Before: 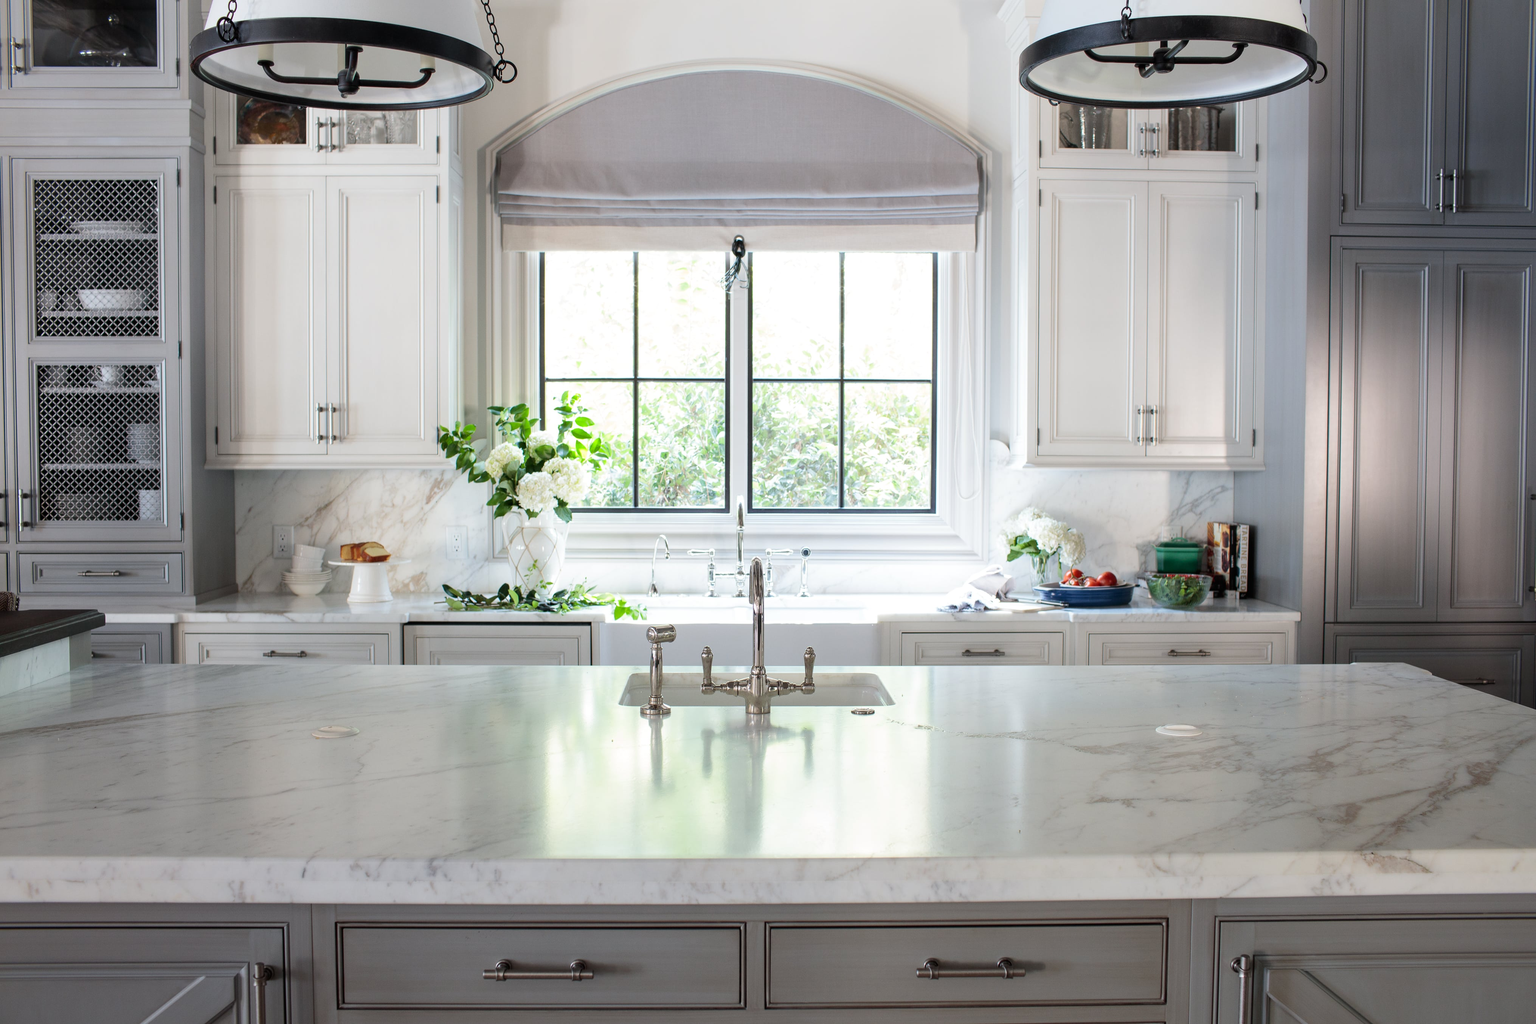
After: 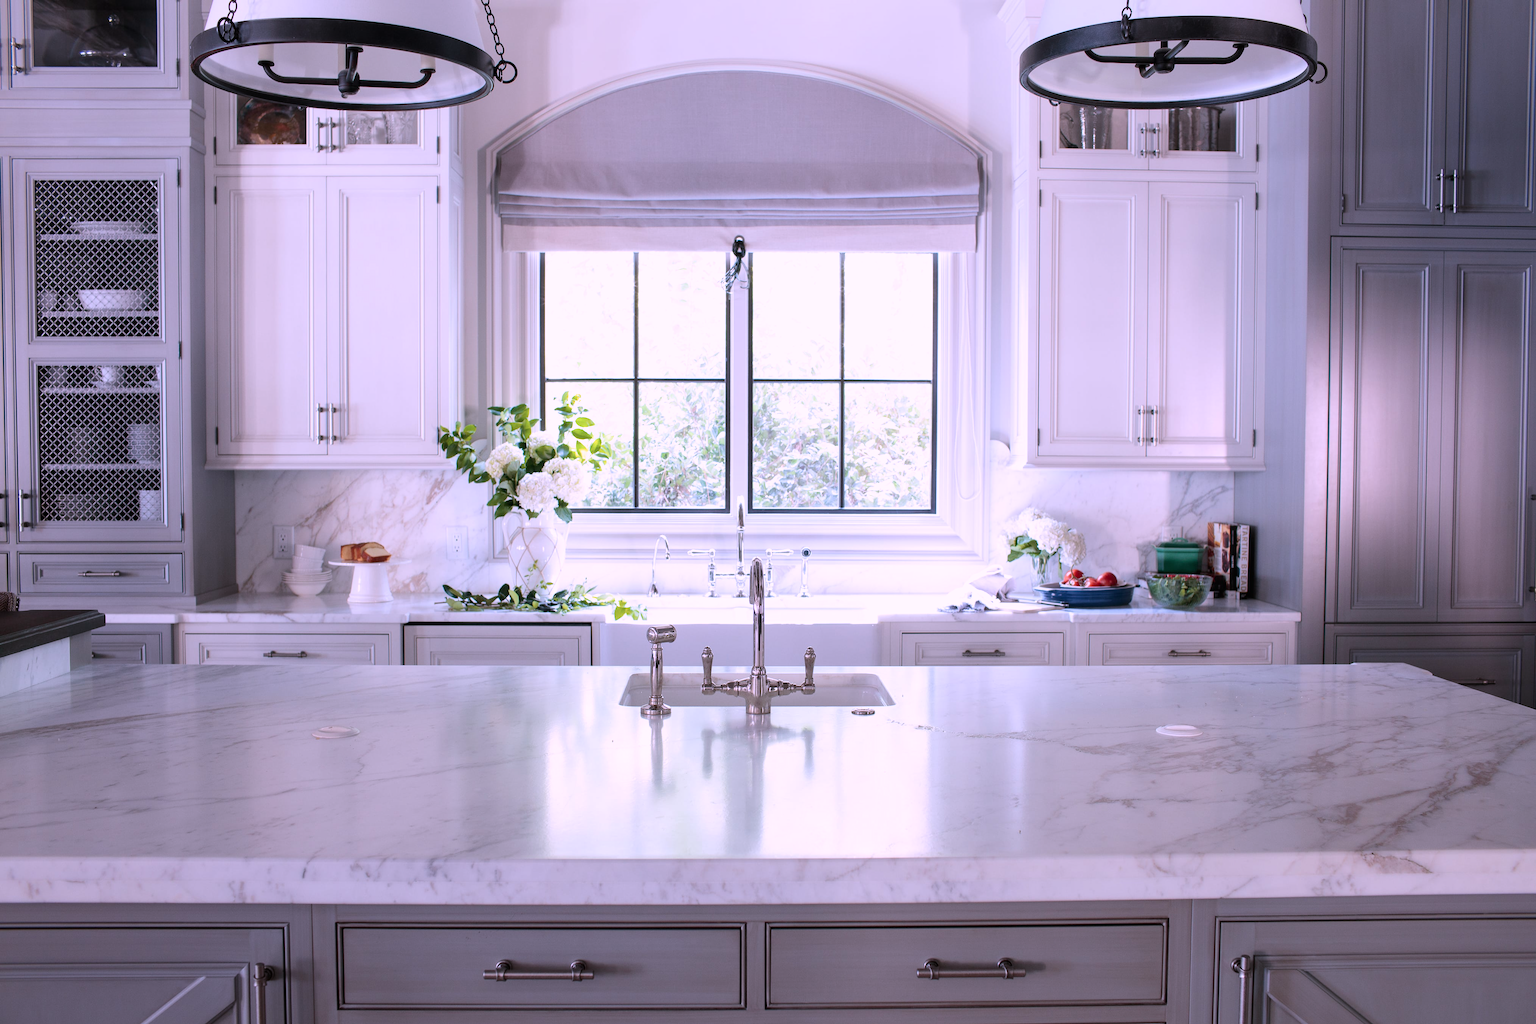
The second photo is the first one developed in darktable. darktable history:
color zones: curves: ch2 [(0, 0.5) (0.143, 0.5) (0.286, 0.416) (0.429, 0.5) (0.571, 0.5) (0.714, 0.5) (0.857, 0.5) (1, 0.5)]
color correction: highlights a* 15.03, highlights b* -25.07
